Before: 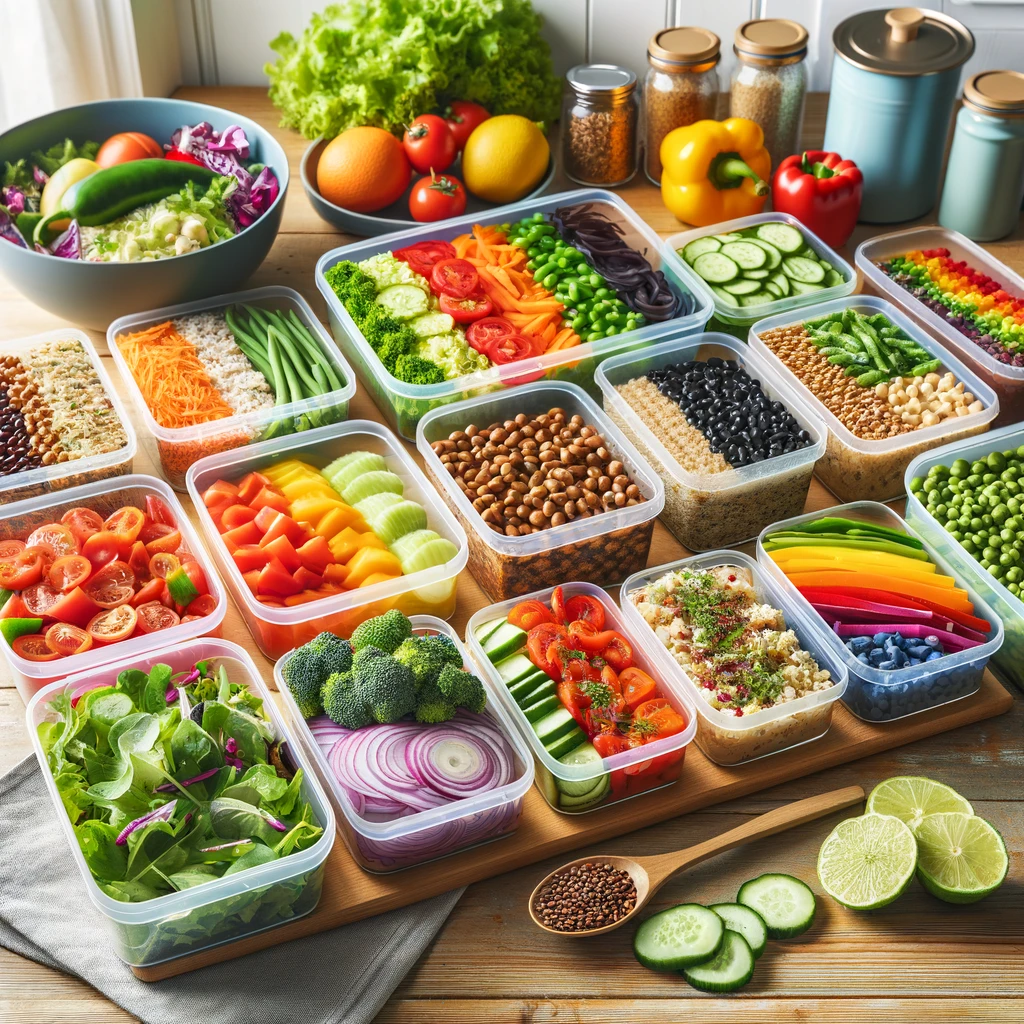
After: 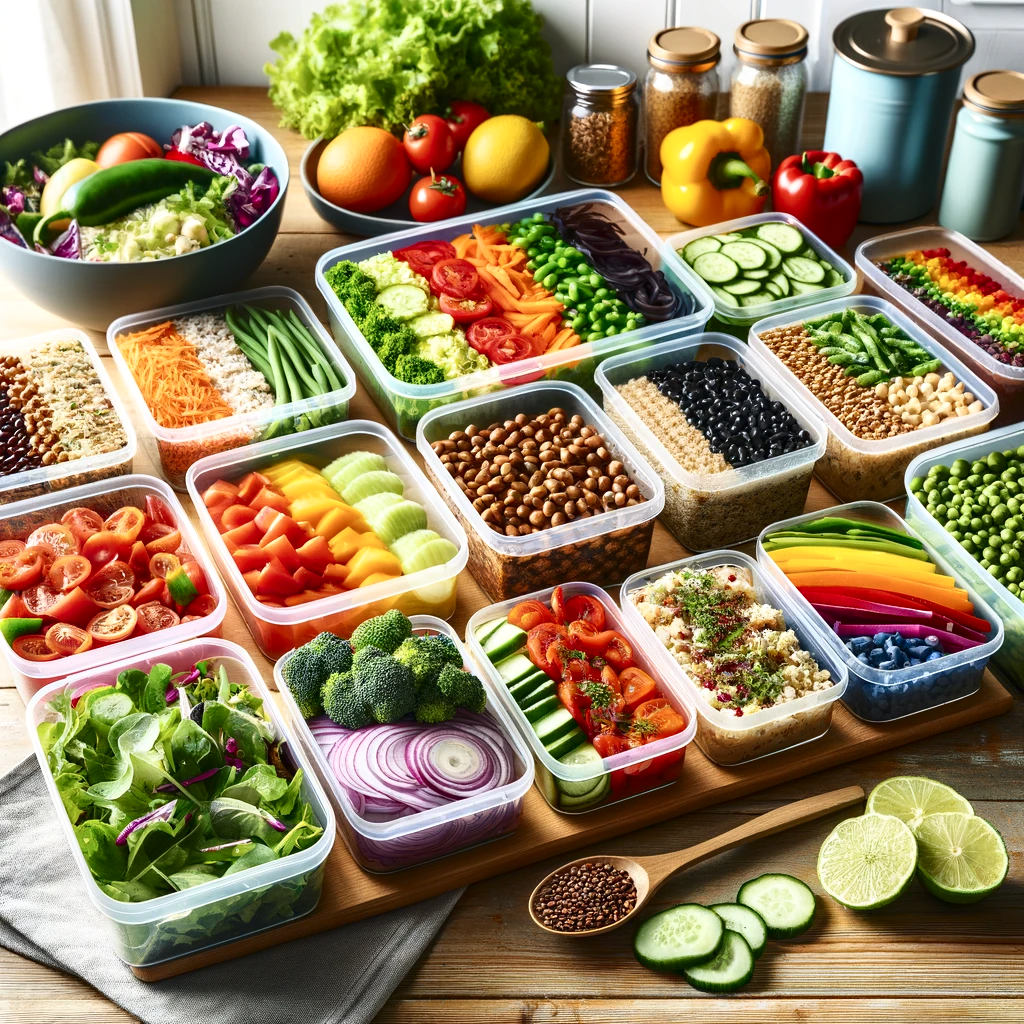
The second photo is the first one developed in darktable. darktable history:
contrast brightness saturation: contrast 0.298
tone equalizer: -8 EV 0 EV, -7 EV 0.001 EV, -6 EV -0.002 EV, -5 EV -0.016 EV, -4 EV -0.056 EV, -3 EV -0.213 EV, -2 EV -0.292 EV, -1 EV 0.117 EV, +0 EV 0.299 EV, edges refinement/feathering 500, mask exposure compensation -1.57 EV, preserve details no
